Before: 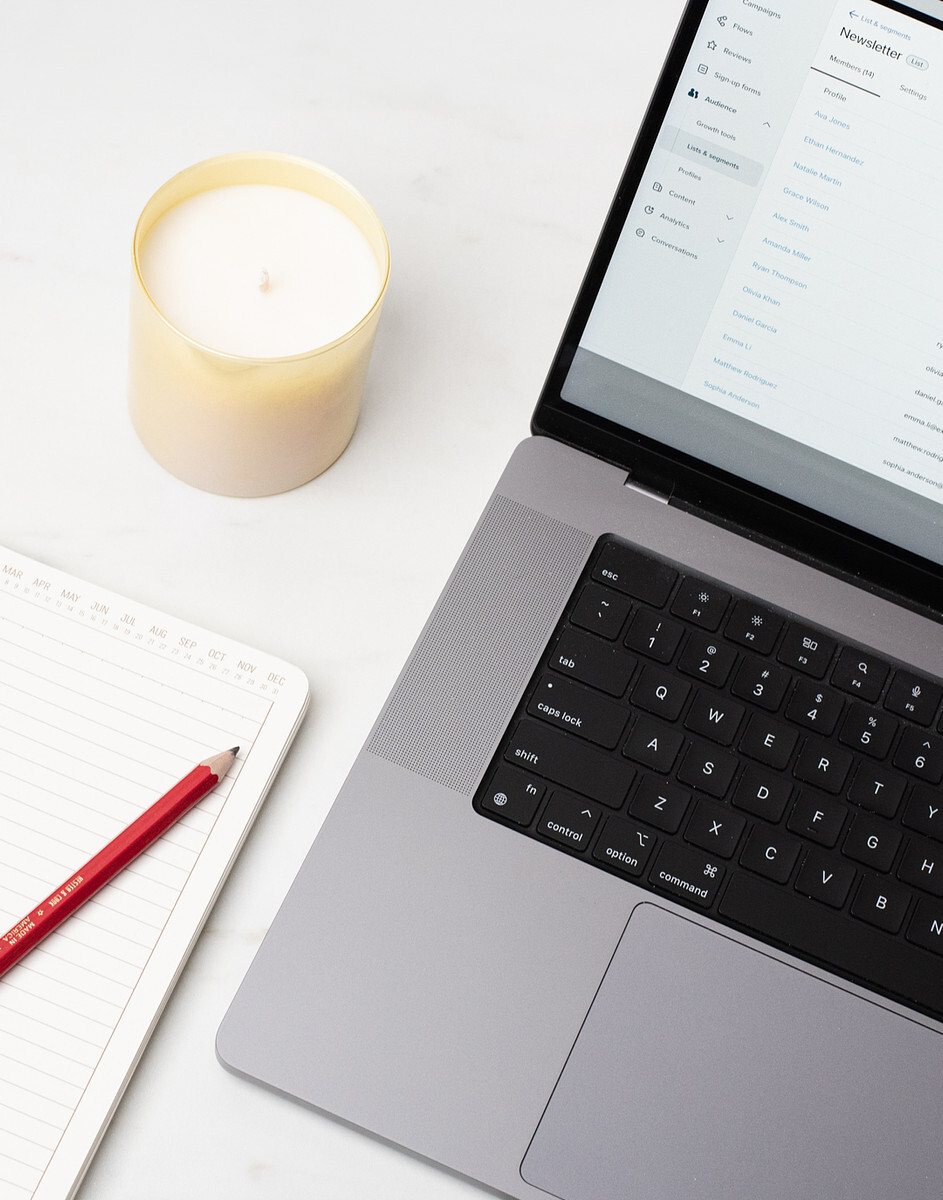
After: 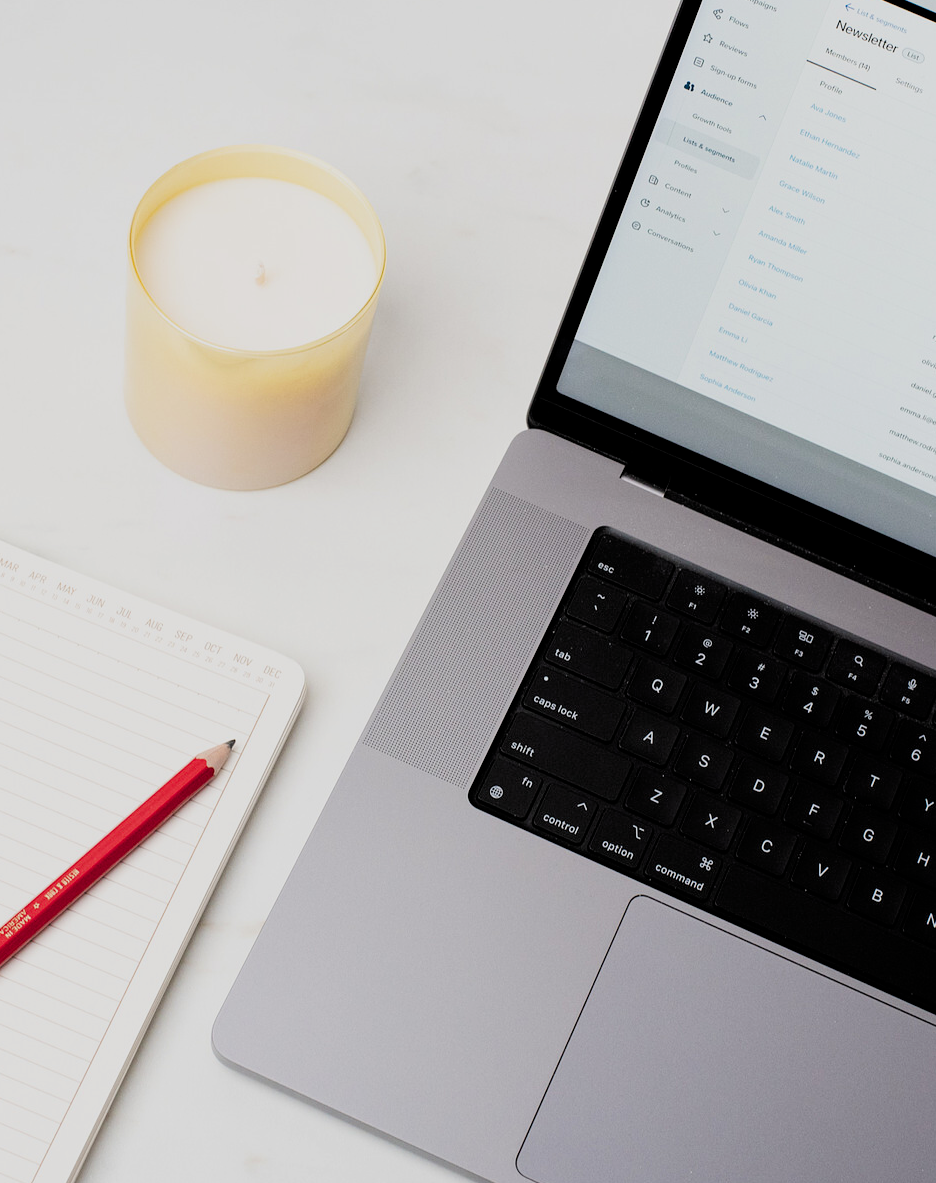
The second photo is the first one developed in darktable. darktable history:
crop: left 0.473%, top 0.589%, right 0.177%, bottom 0.808%
exposure: exposure -0.04 EV, compensate highlight preservation false
filmic rgb: black relative exposure -7.75 EV, white relative exposure 4.35 EV, target black luminance 0%, hardness 3.75, latitude 50.7%, contrast 1.071, highlights saturation mix 8.89%, shadows ↔ highlights balance -0.239%
color balance rgb: power › luminance 3.506%, power › hue 234.89°, perceptual saturation grading › global saturation 19.006%
